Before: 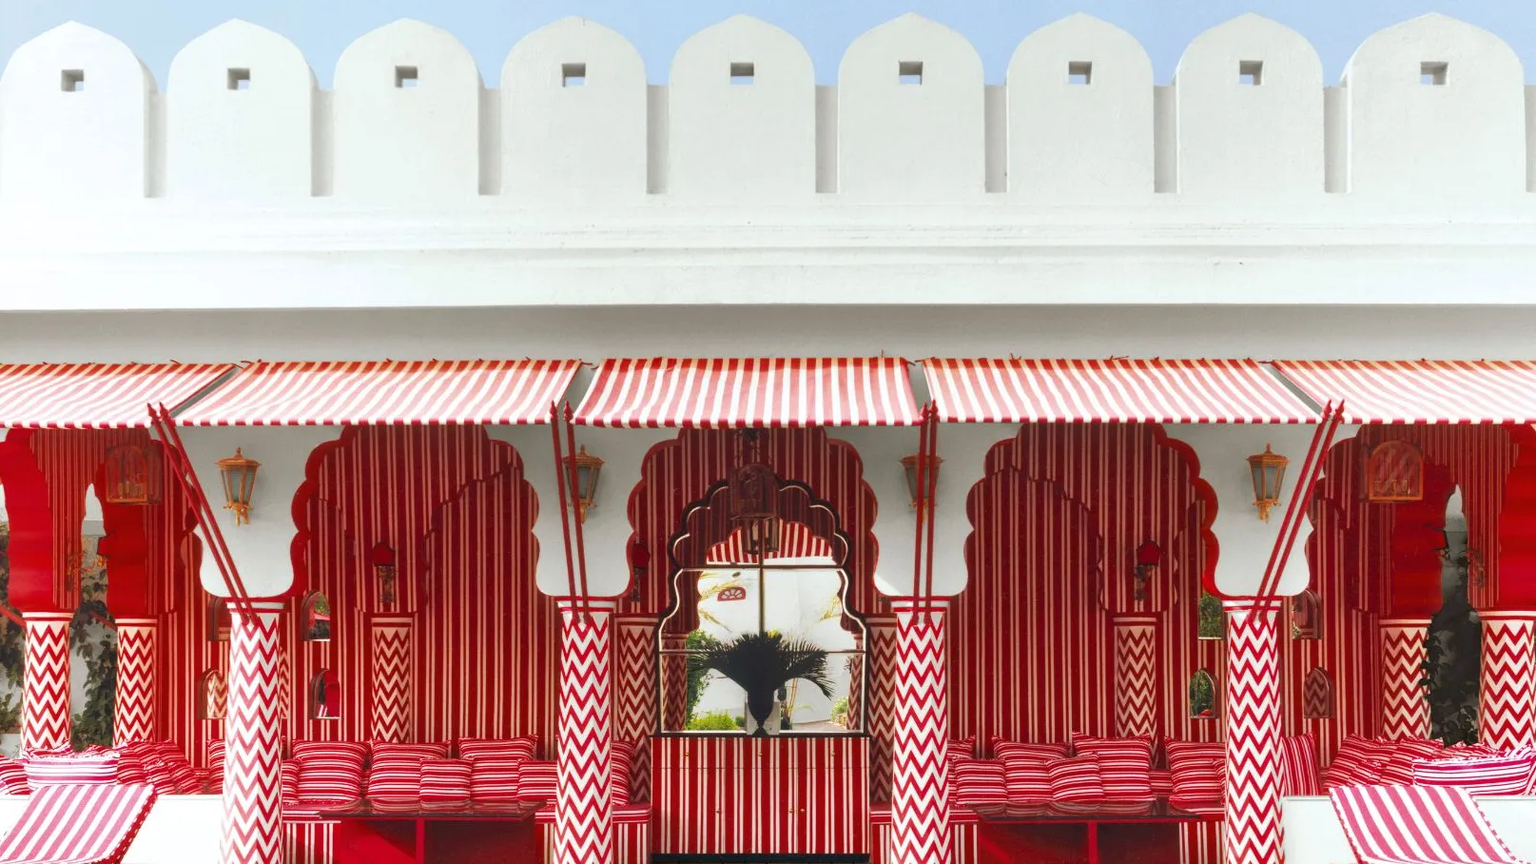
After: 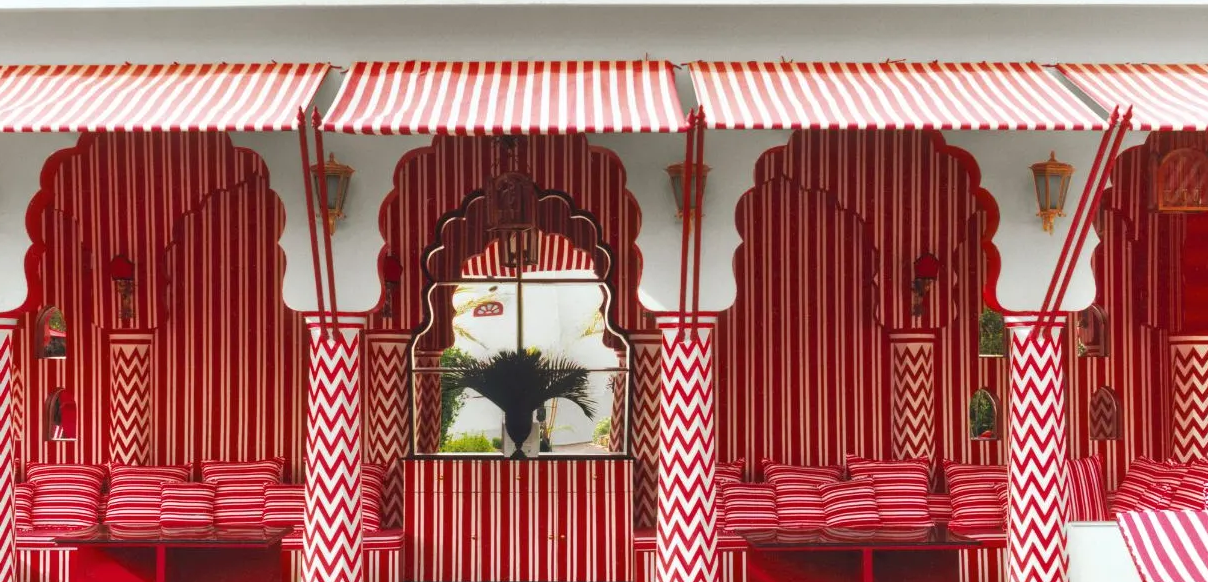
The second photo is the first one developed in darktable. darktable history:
crop and rotate: left 17.429%, top 34.856%, right 7.717%, bottom 1.009%
